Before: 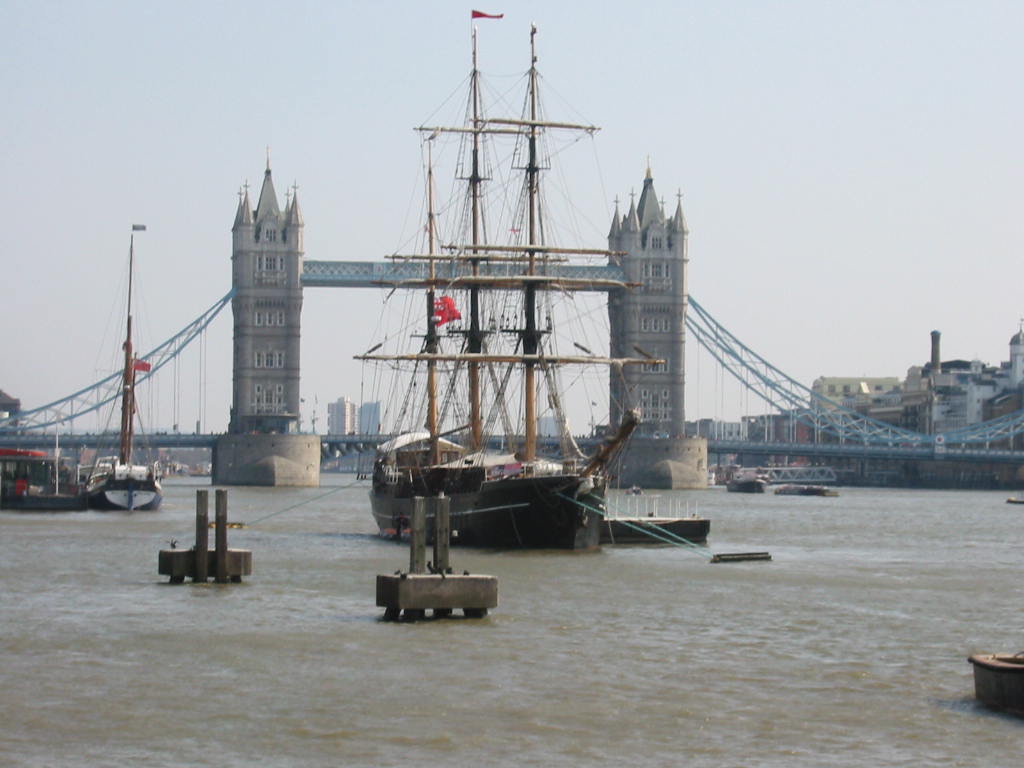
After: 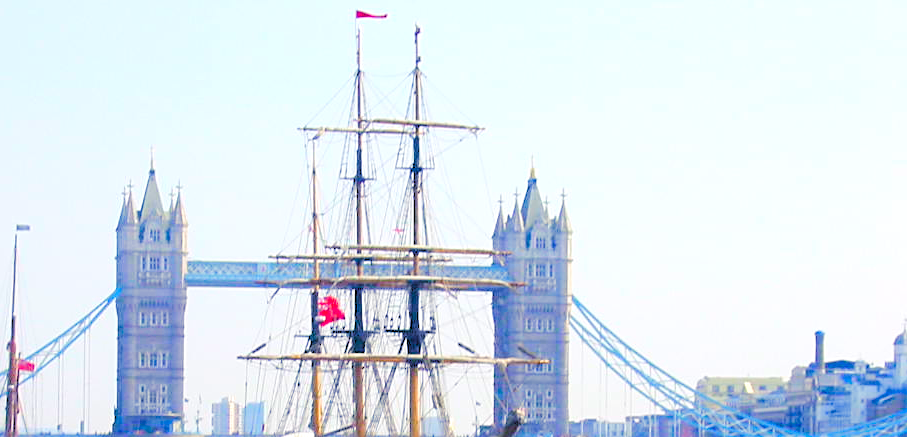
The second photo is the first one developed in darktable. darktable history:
sharpen: on, module defaults
levels: levels [0.093, 0.434, 0.988]
crop and rotate: left 11.389%, bottom 43.021%
color balance rgb: shadows lift › luminance -28.761%, shadows lift › chroma 15.179%, shadows lift › hue 266.95°, power › luminance 3.495%, power › hue 234.28°, linear chroma grading › global chroma 15.657%, perceptual saturation grading › global saturation 20%, perceptual saturation grading › highlights -25.056%, perceptual saturation grading › shadows 25.714%, perceptual brilliance grading › global brilliance 9.72%, perceptual brilliance grading › shadows 15.659%, global vibrance 34.429%
